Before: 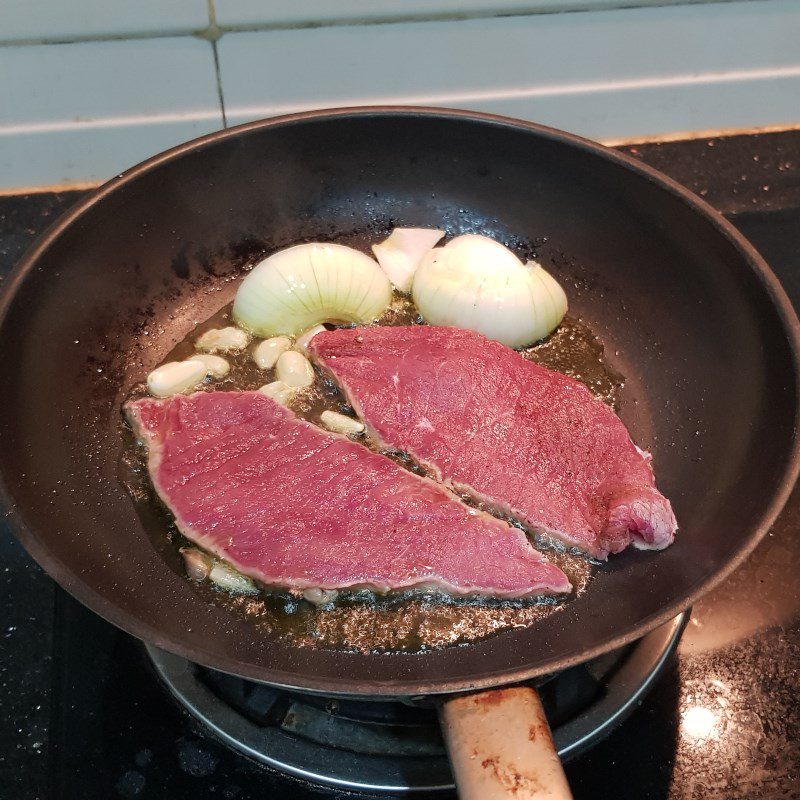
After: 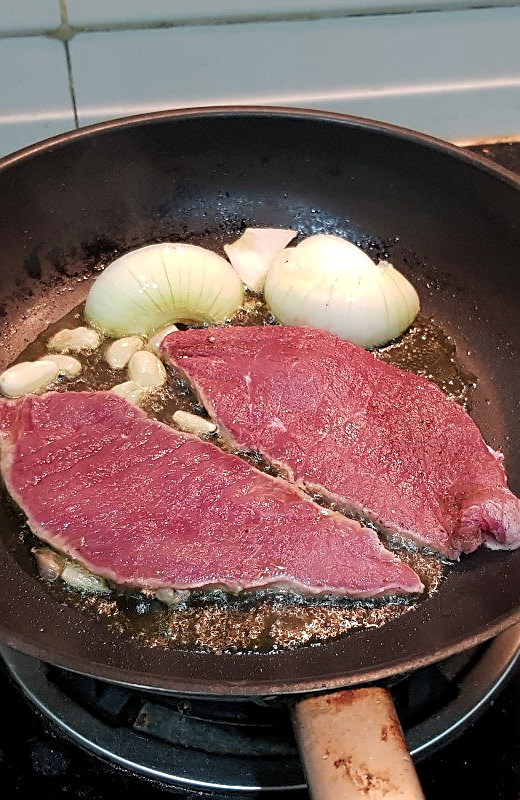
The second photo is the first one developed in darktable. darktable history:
sharpen: on, module defaults
levels: levels [0.026, 0.507, 0.987]
crop and rotate: left 18.574%, right 16.413%
